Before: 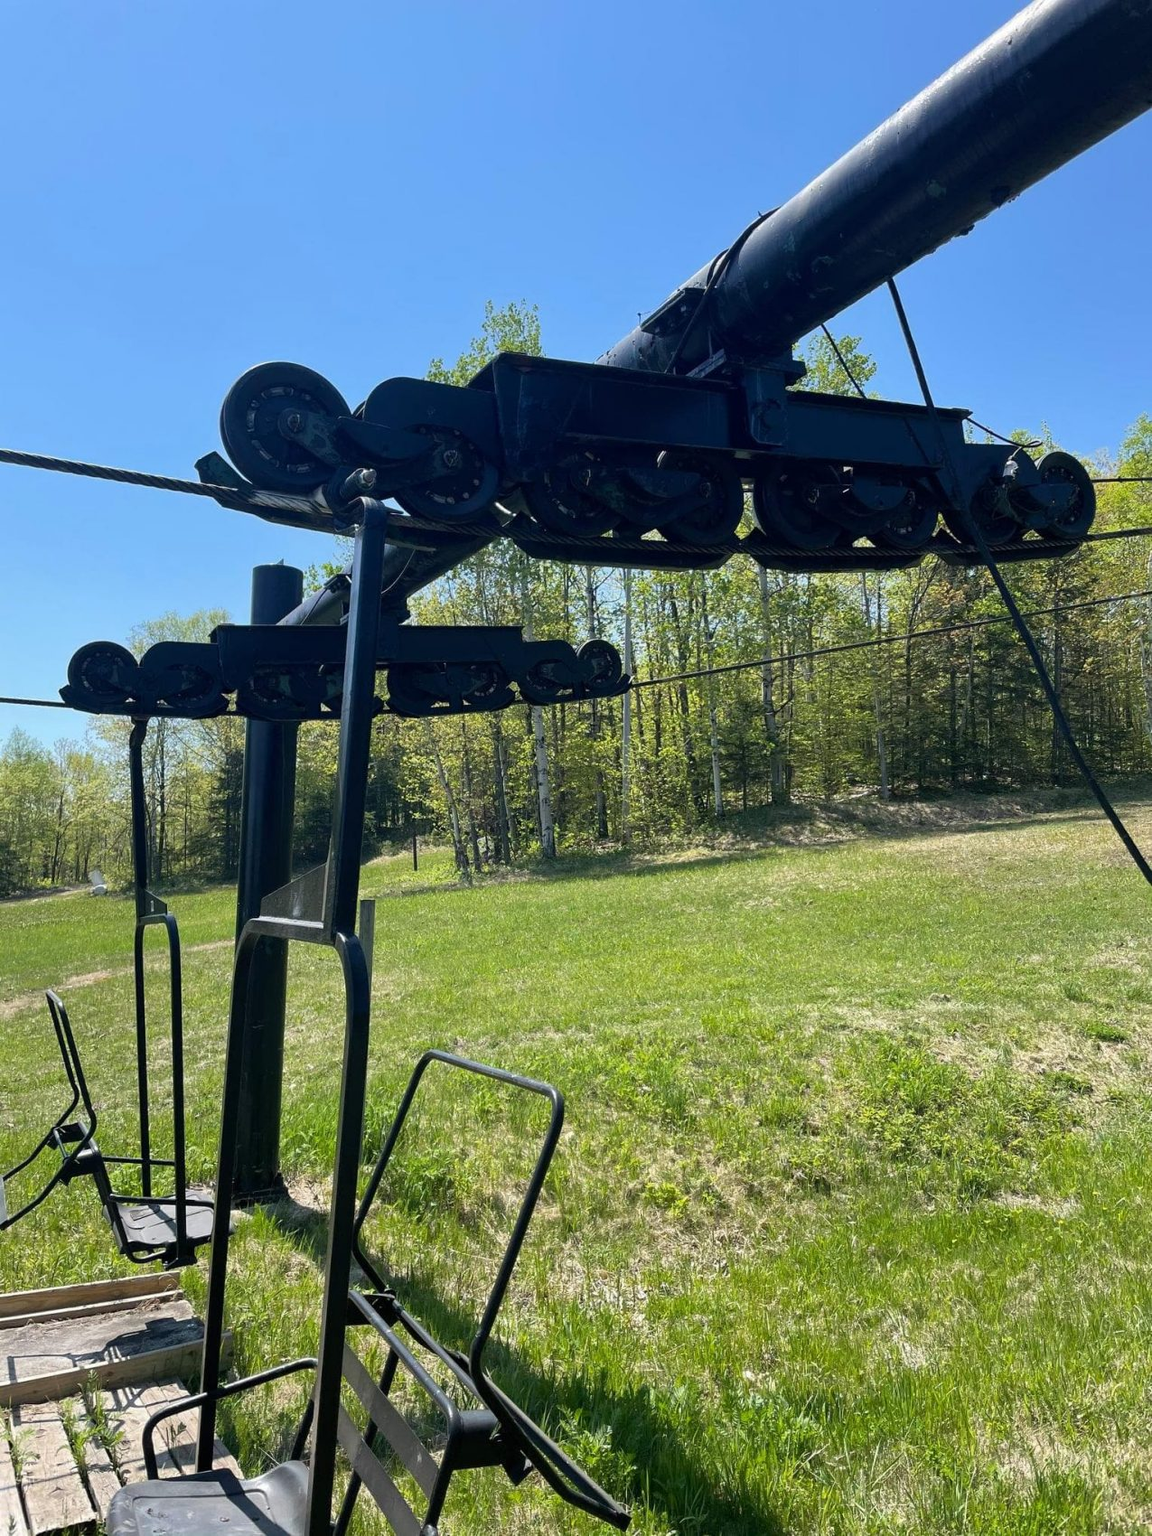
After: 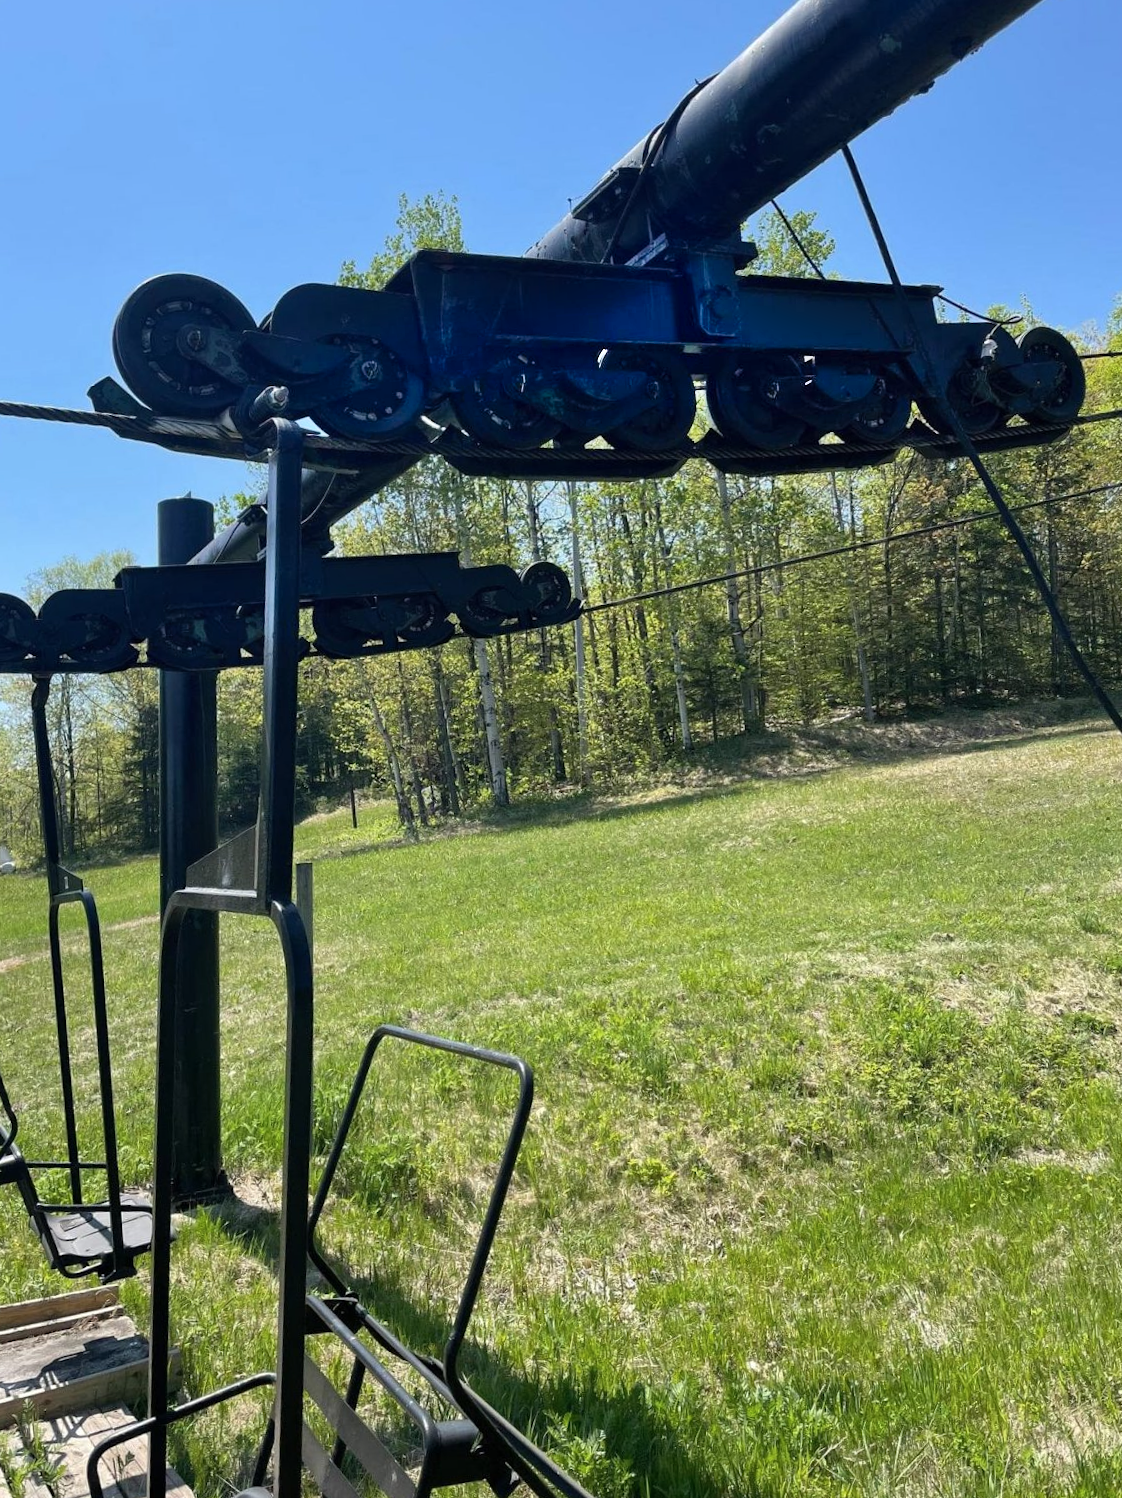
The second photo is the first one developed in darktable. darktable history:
crop and rotate: angle 3.06°, left 5.836%, top 5.693%
shadows and highlights: radius 46.62, white point adjustment 6.56, compress 79.46%, soften with gaussian
exposure: exposure -0.172 EV, compensate highlight preservation false
